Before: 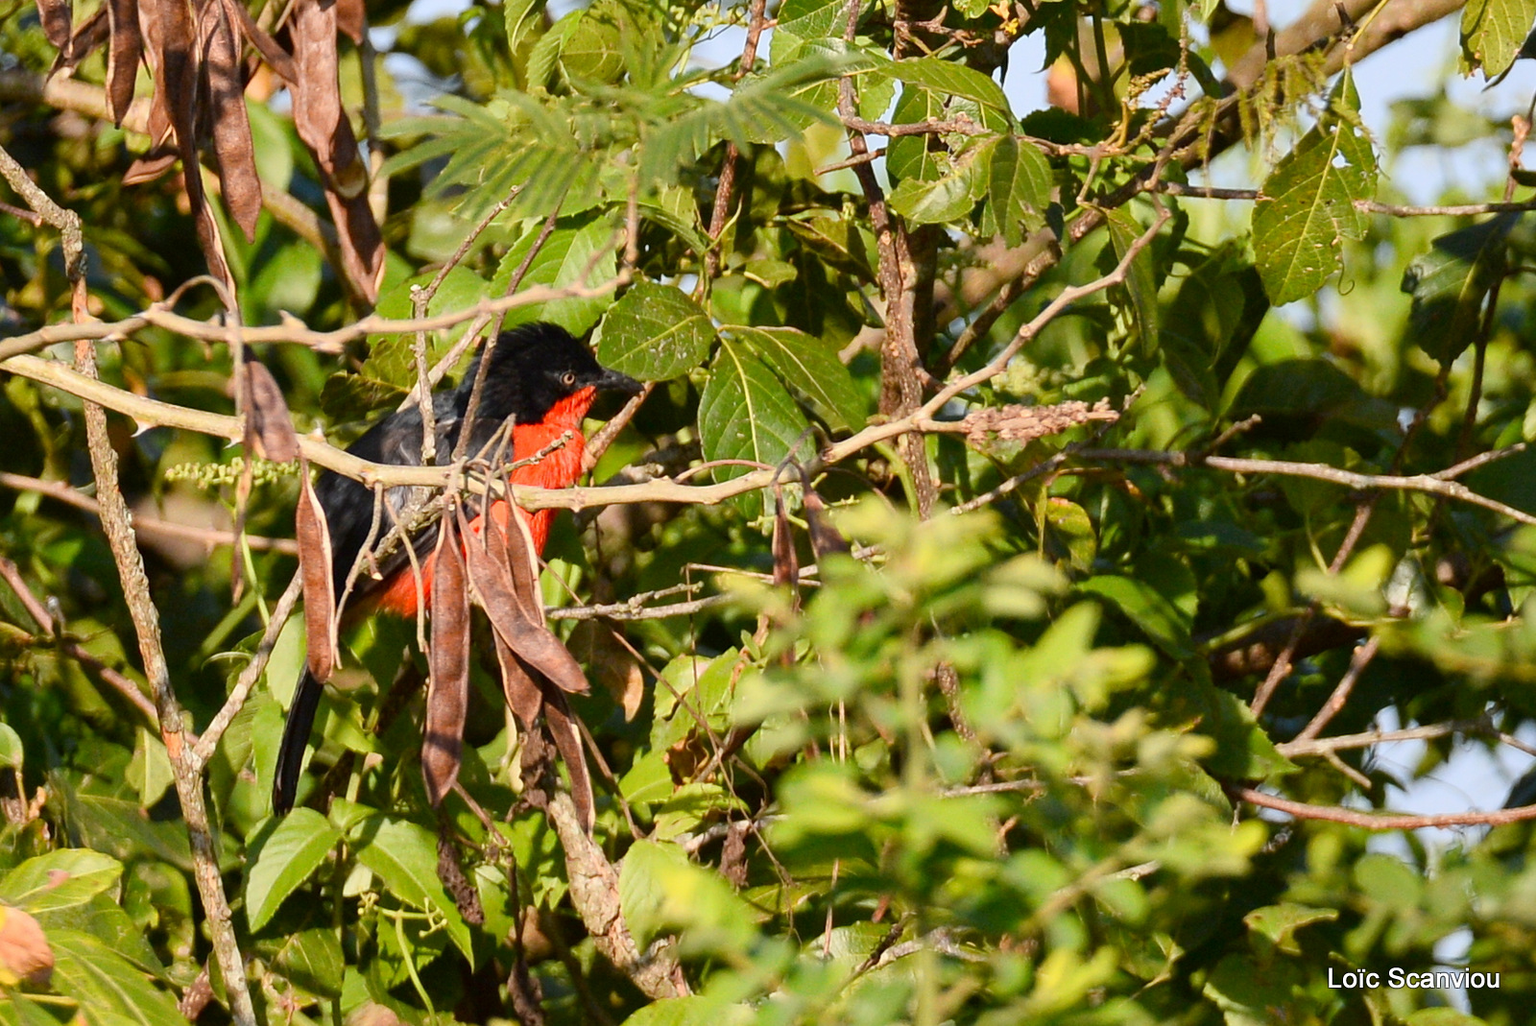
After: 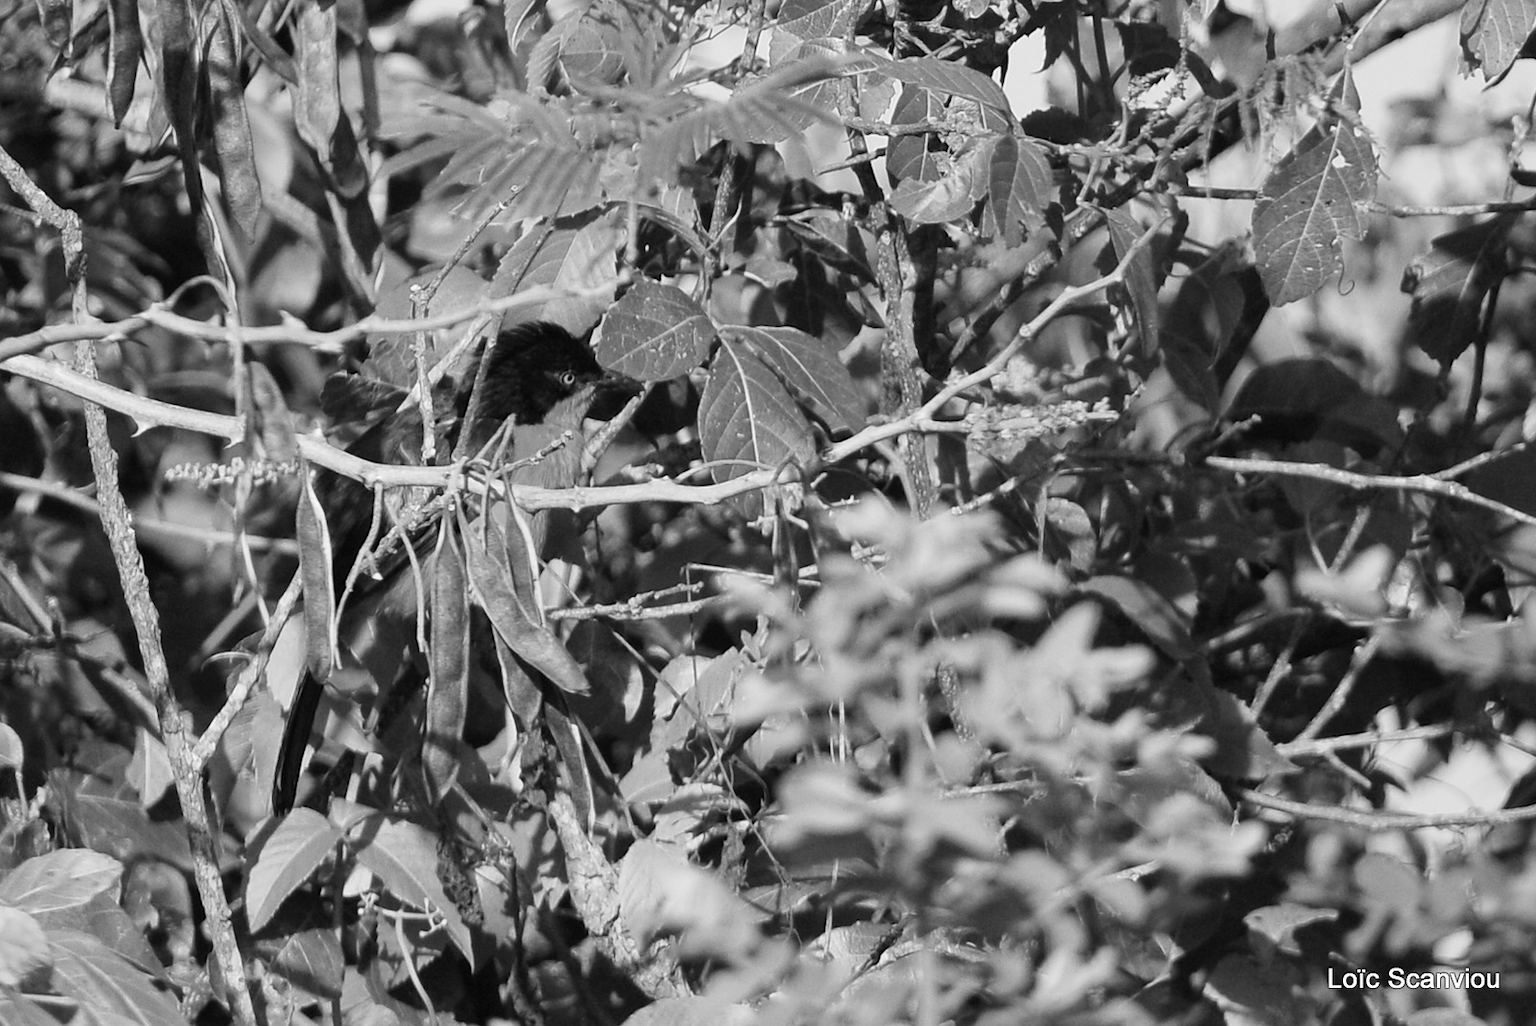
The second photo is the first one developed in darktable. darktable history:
white balance: red 0.976, blue 1.04
shadows and highlights: radius 93.07, shadows -14.46, white point adjustment 0.23, highlights 31.48, compress 48.23%, highlights color adjustment 52.79%, soften with gaussian
monochrome: on, module defaults
